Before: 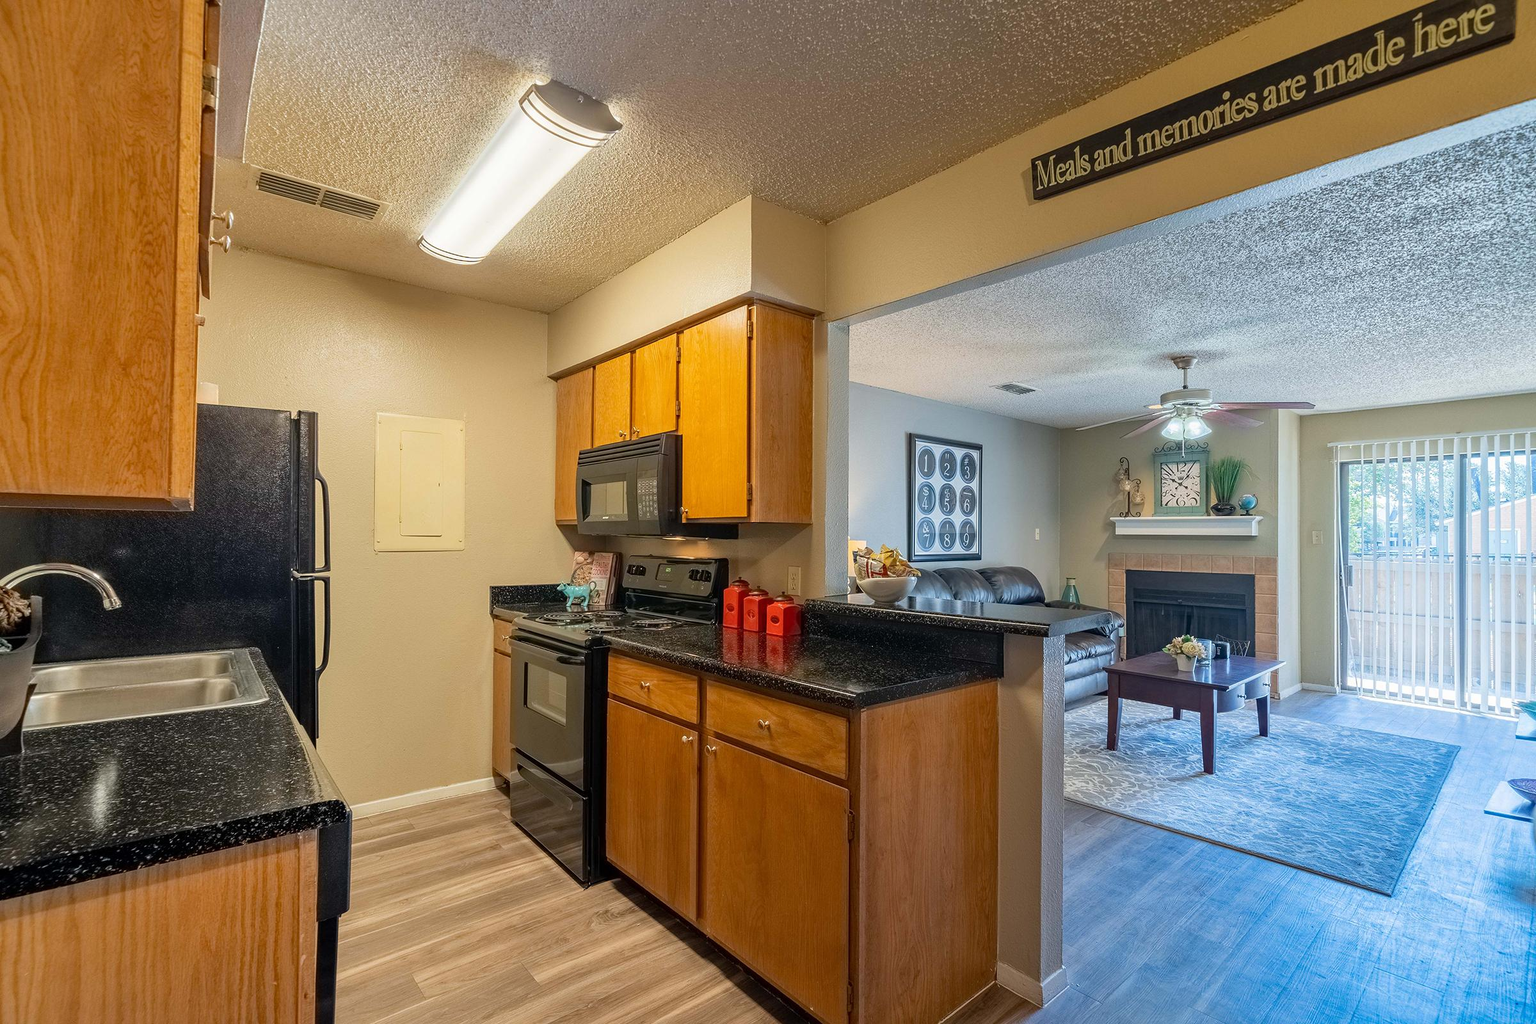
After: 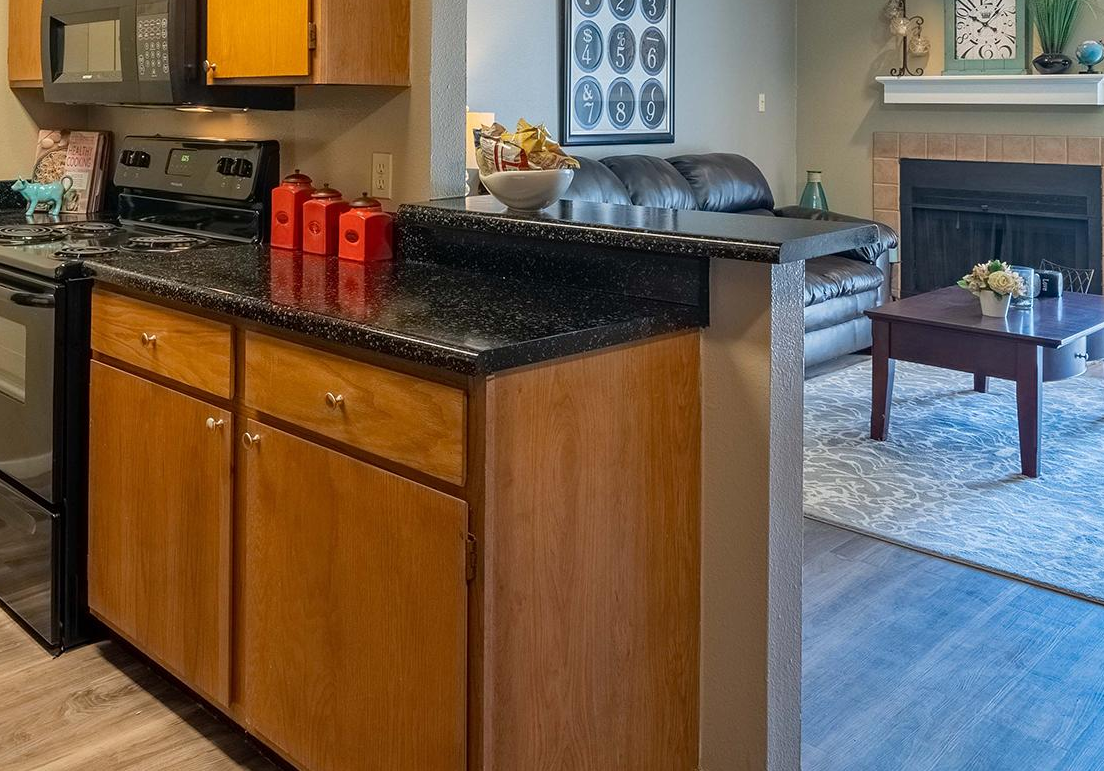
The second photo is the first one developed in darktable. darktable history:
crop: left 35.811%, top 45.801%, right 18.165%, bottom 5.975%
